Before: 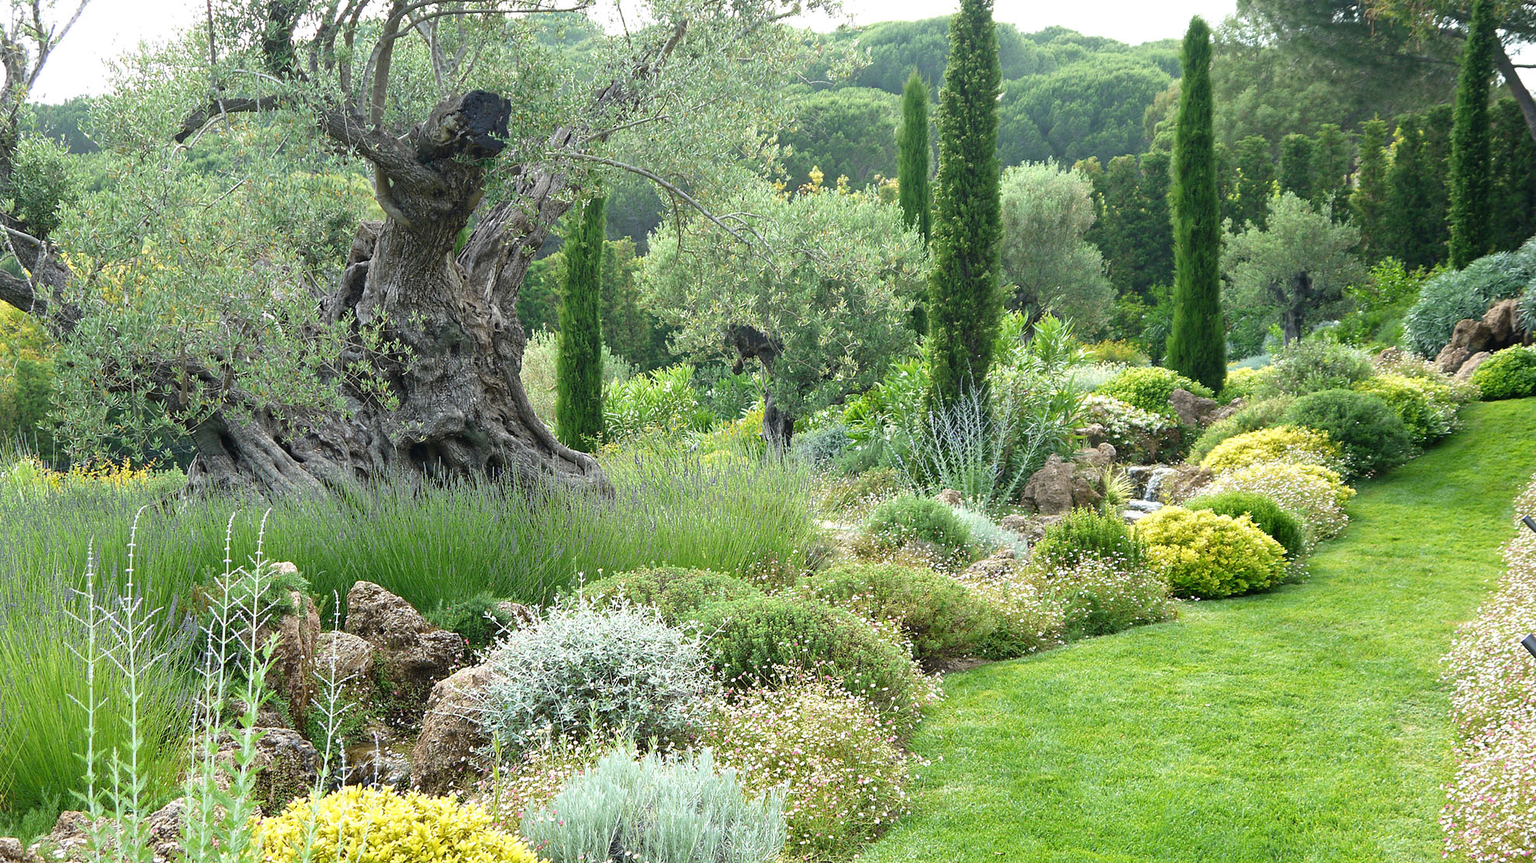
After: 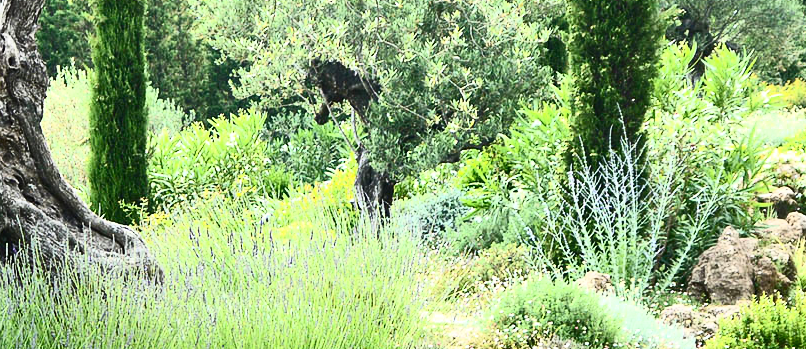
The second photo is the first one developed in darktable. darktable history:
crop: left 31.808%, top 32.331%, right 27.476%, bottom 36.307%
contrast brightness saturation: contrast 0.619, brightness 0.335, saturation 0.149
